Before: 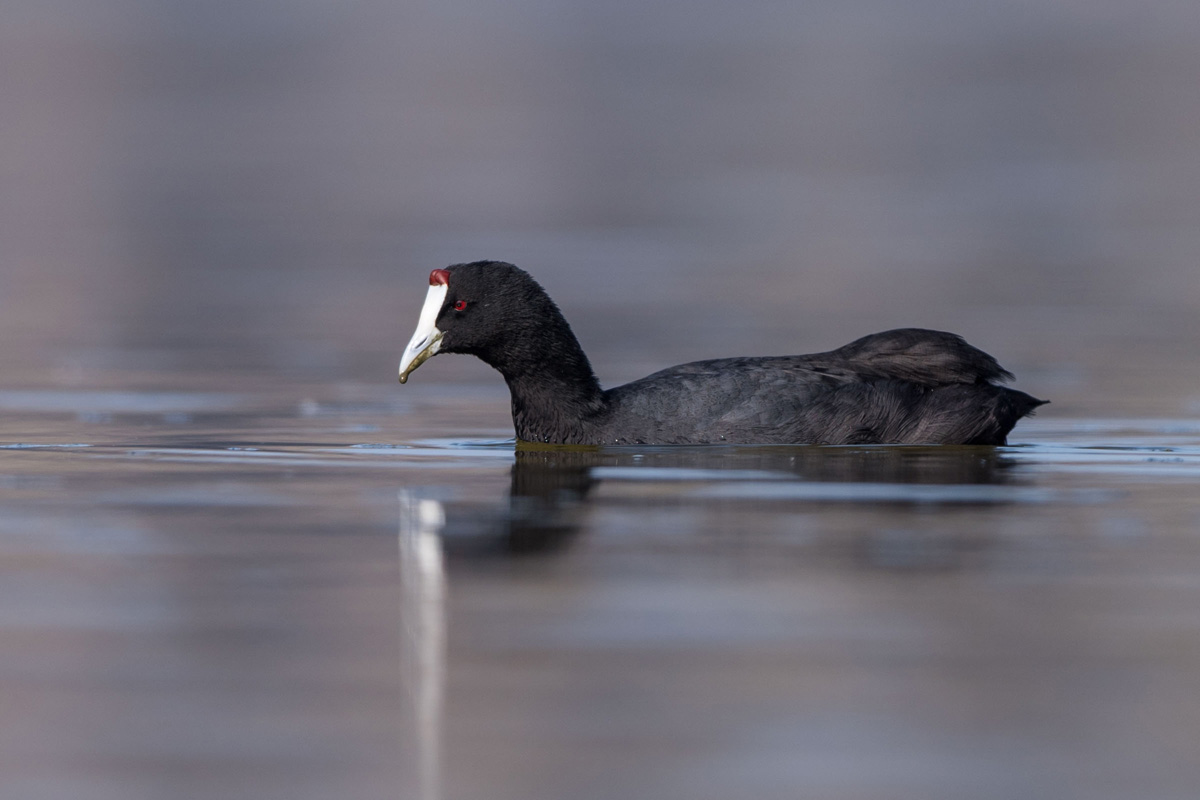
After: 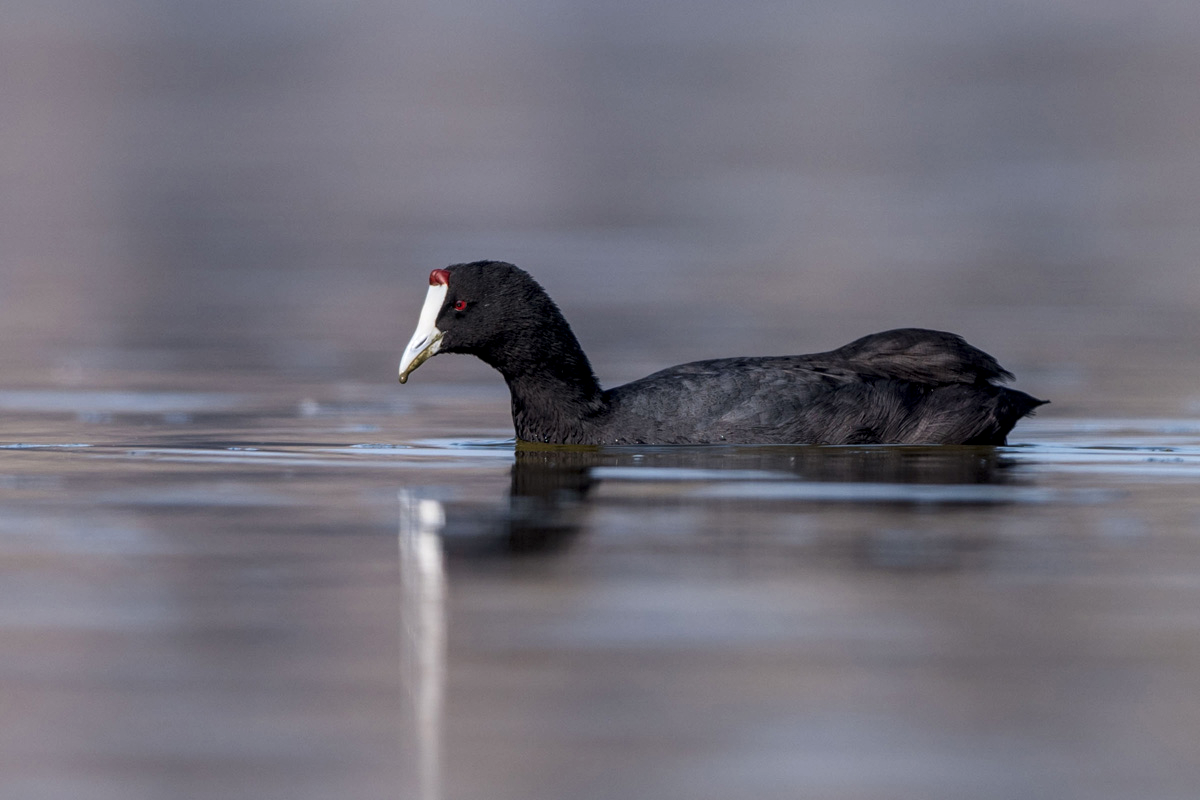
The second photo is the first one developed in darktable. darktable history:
contrast brightness saturation: contrast 0.103, brightness 0.023, saturation 0.022
local contrast: on, module defaults
